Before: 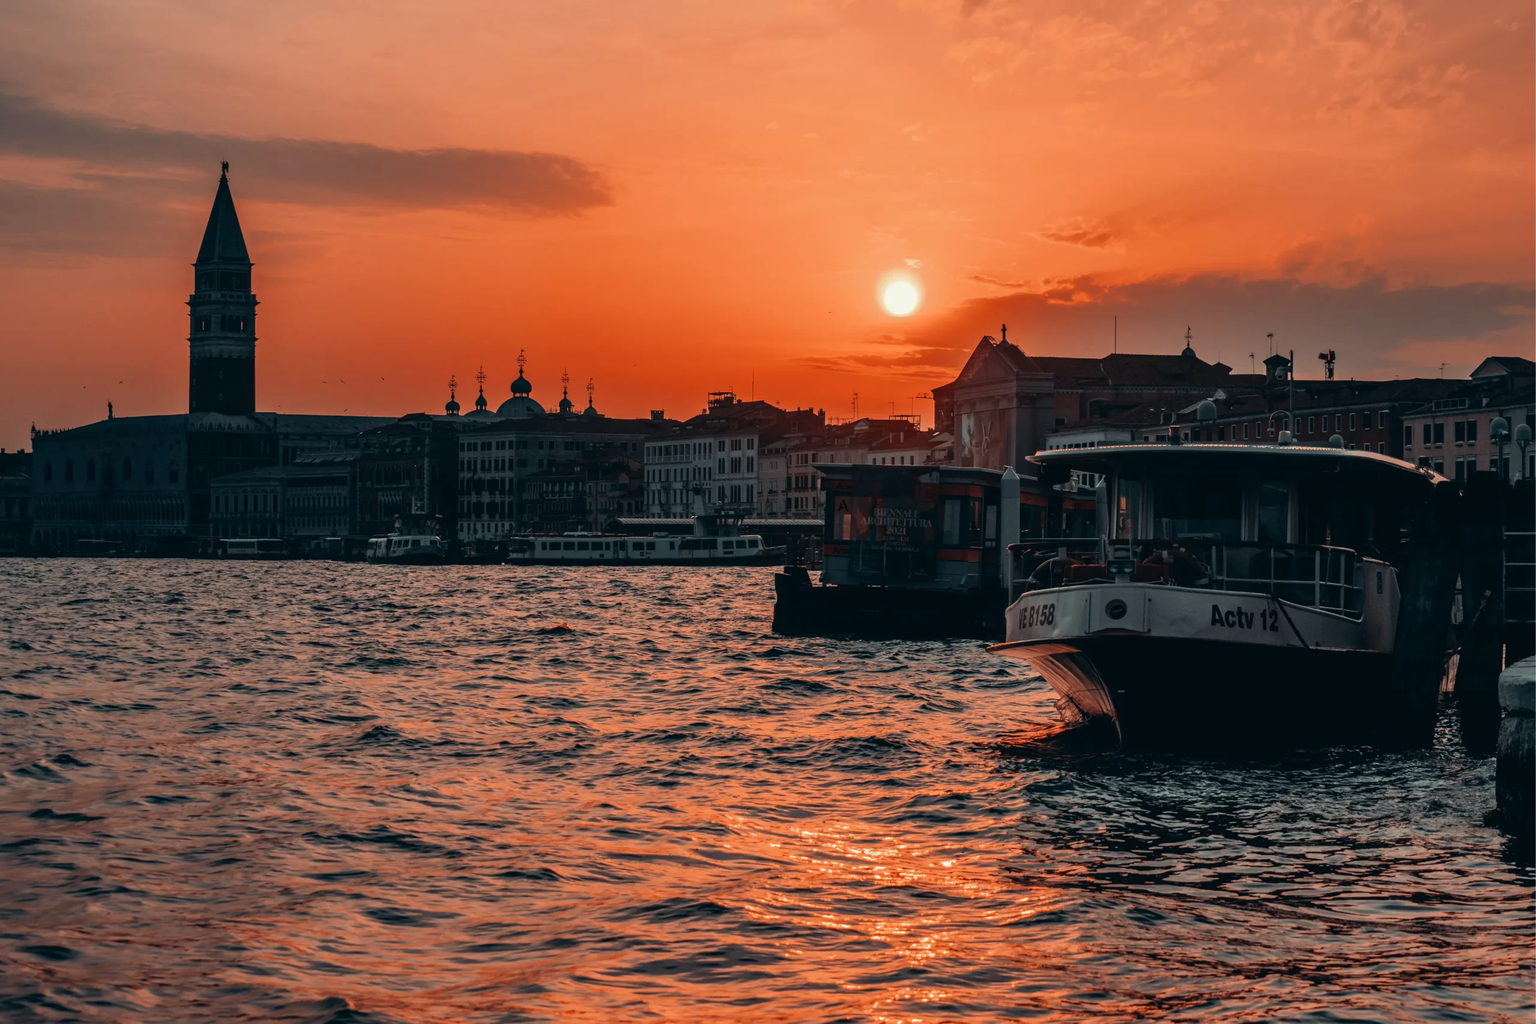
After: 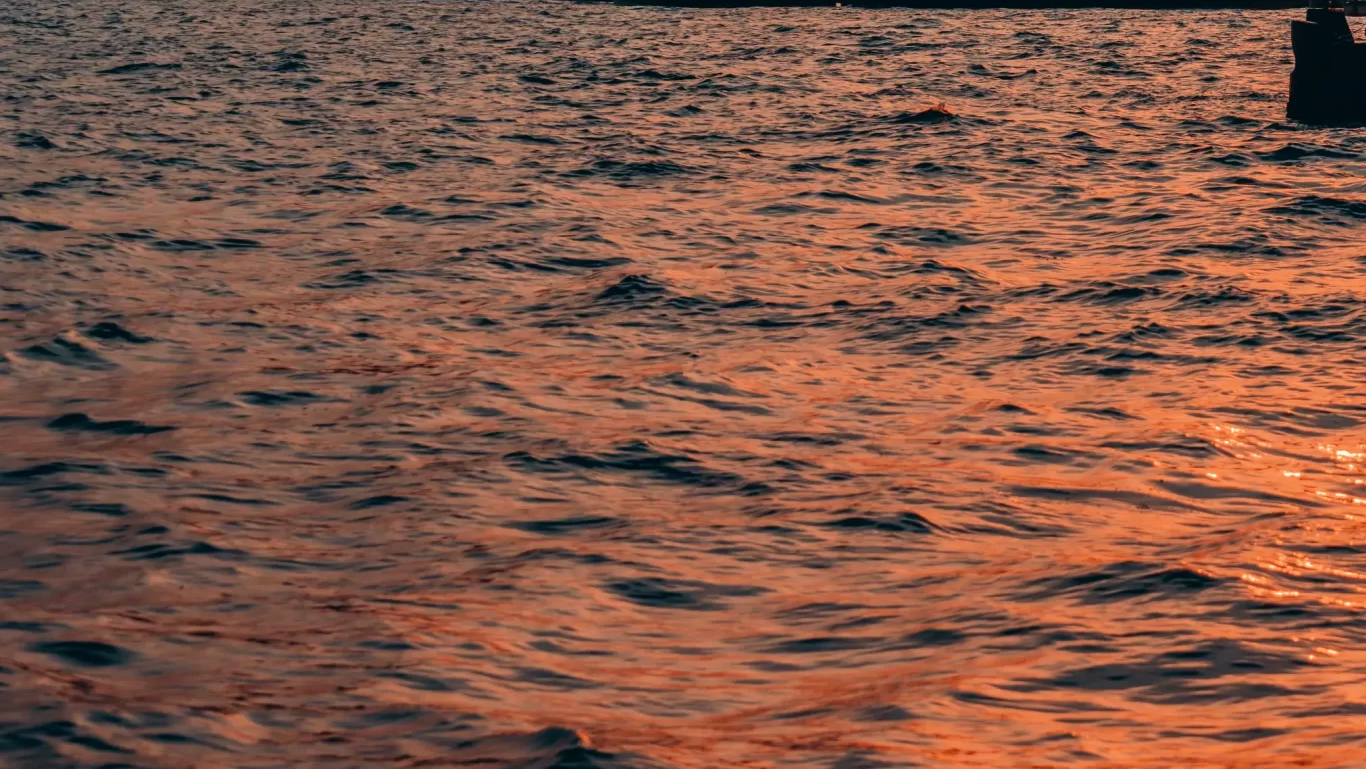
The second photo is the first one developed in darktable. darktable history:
velvia: on, module defaults
crop and rotate: top 54.778%, right 46.61%, bottom 0.159%
